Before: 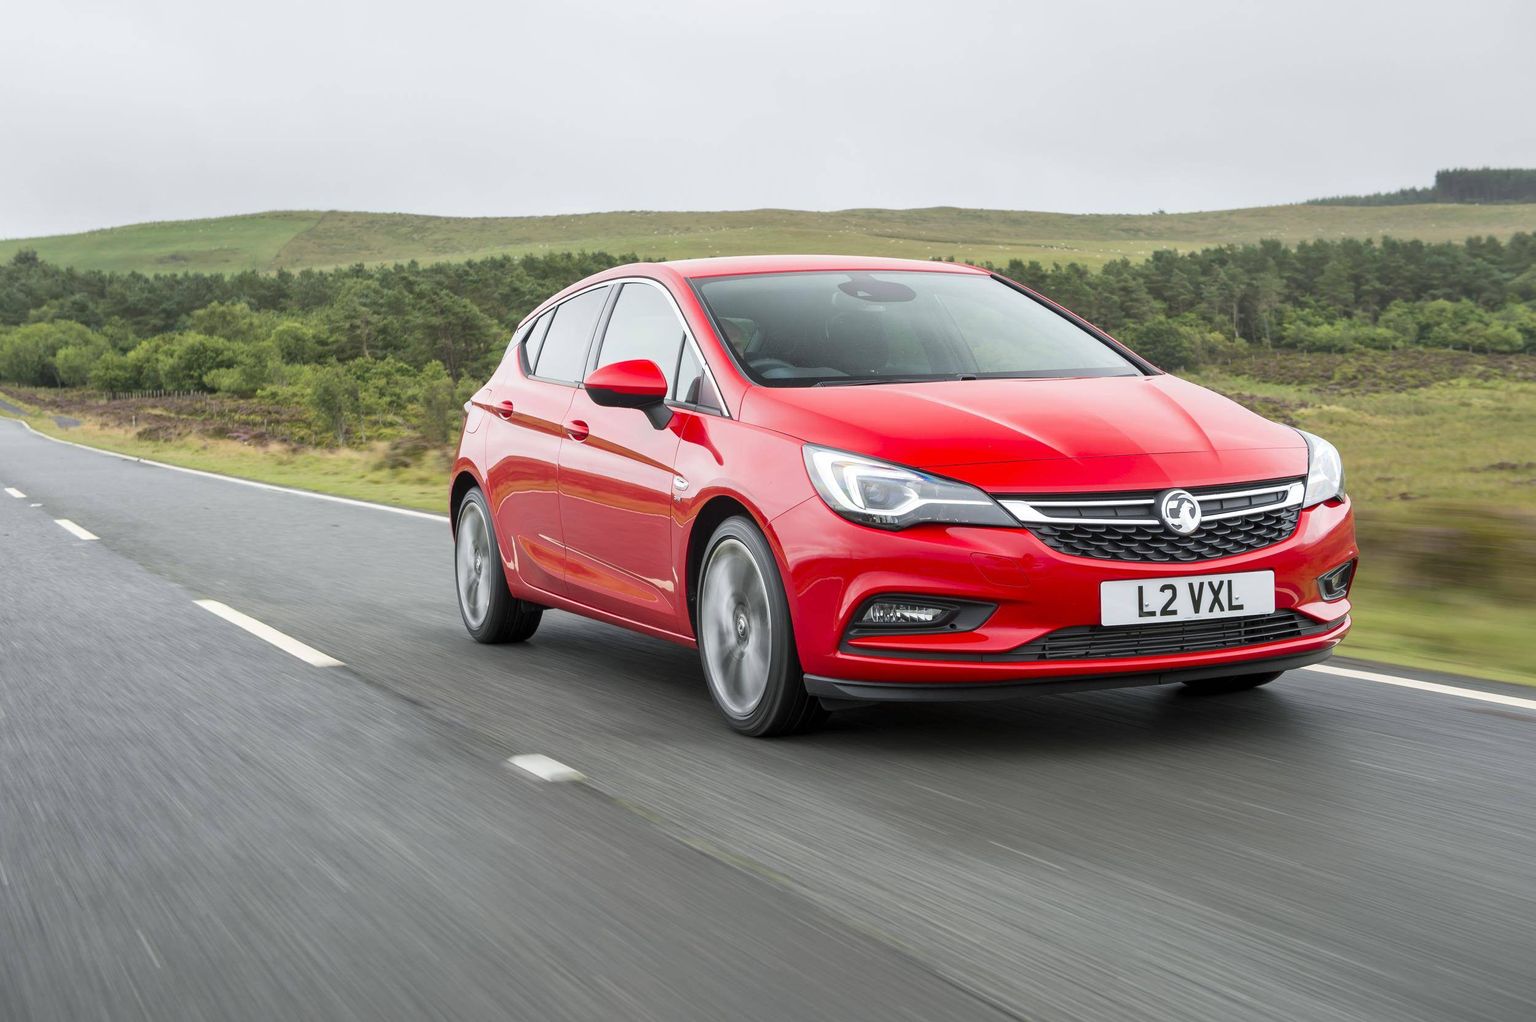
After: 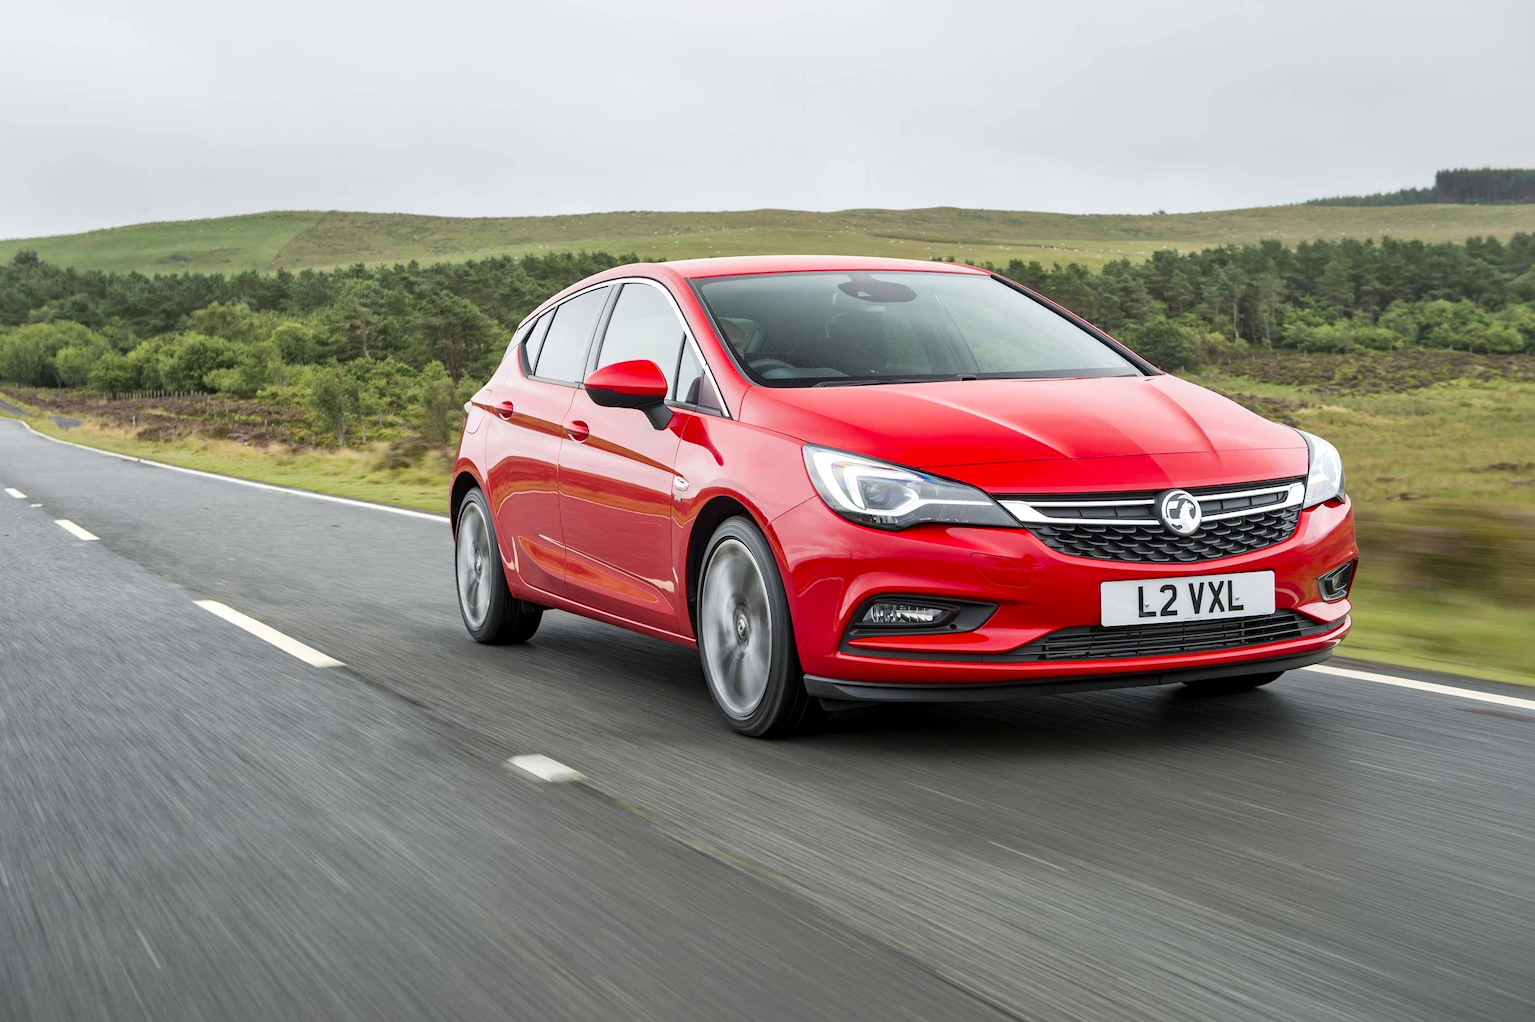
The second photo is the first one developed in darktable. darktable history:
haze removal: compatibility mode true, adaptive false
local contrast: mode bilateral grid, contrast 20, coarseness 50, detail 120%, midtone range 0.2
